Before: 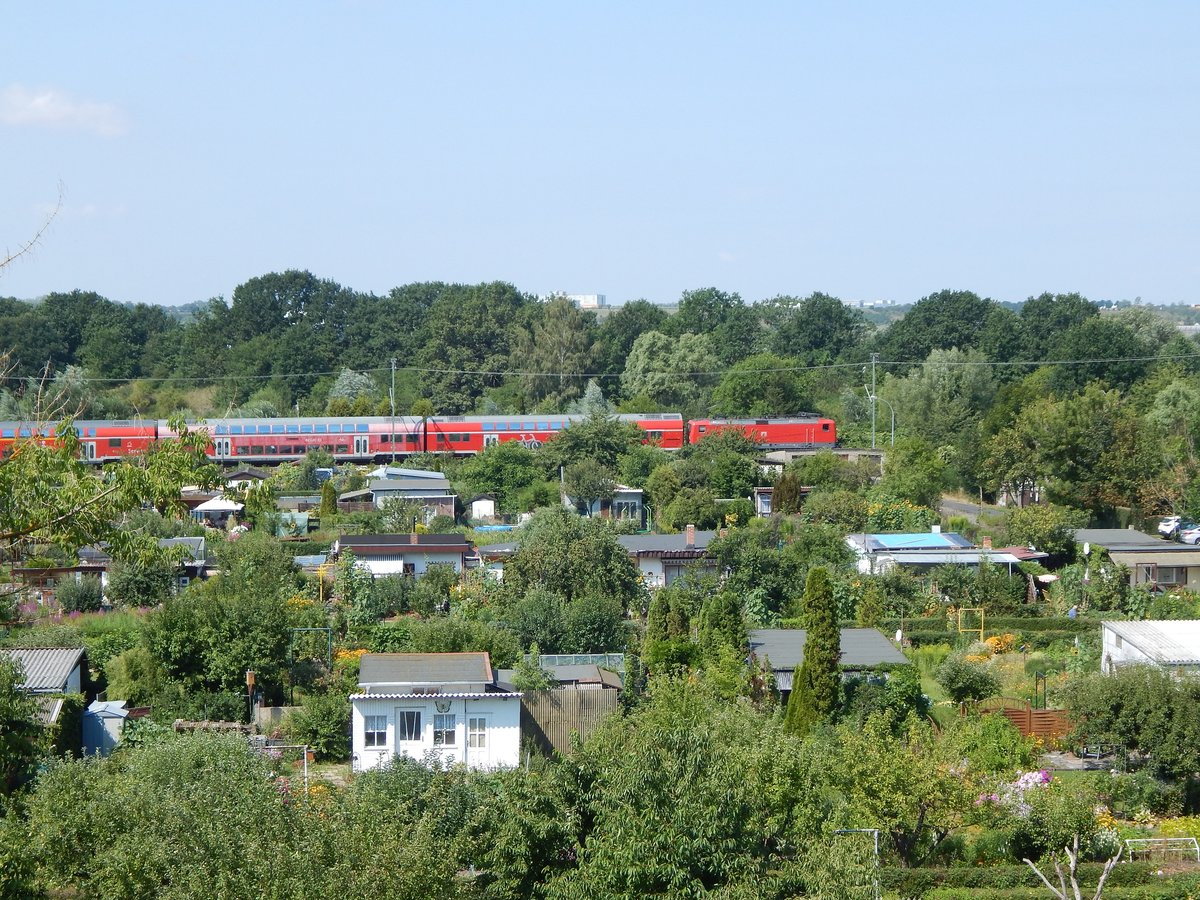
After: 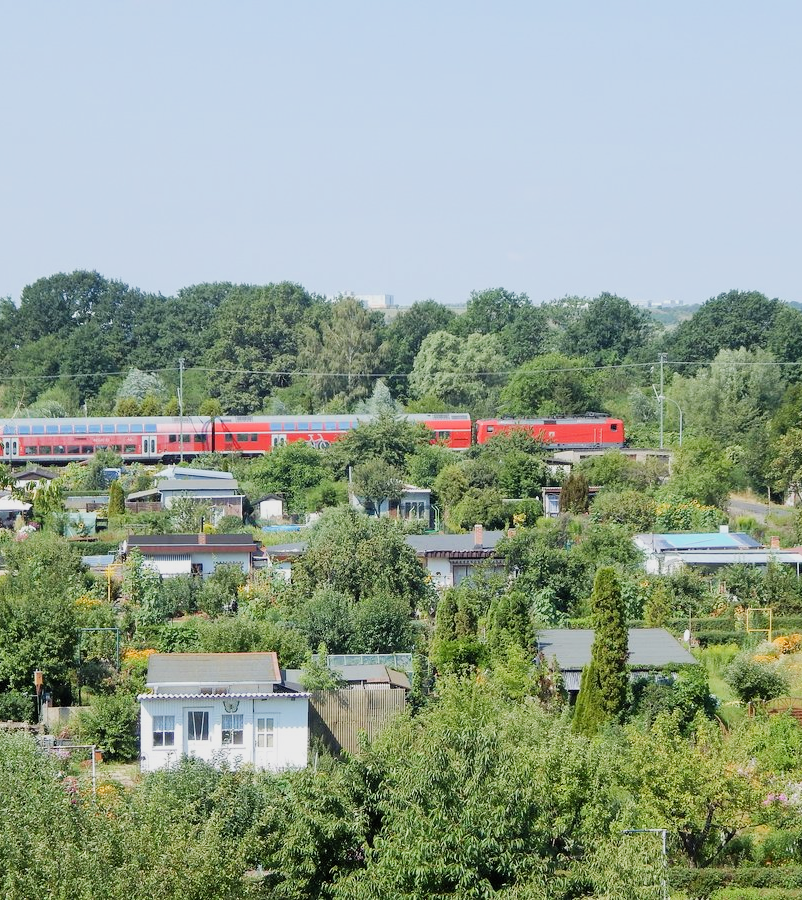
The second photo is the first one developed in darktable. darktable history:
filmic rgb: black relative exposure -7.65 EV, white relative exposure 4.56 EV, hardness 3.61
exposure: black level correction 0, exposure 0.7 EV, compensate exposure bias true, compensate highlight preservation false
crop and rotate: left 17.732%, right 15.423%
